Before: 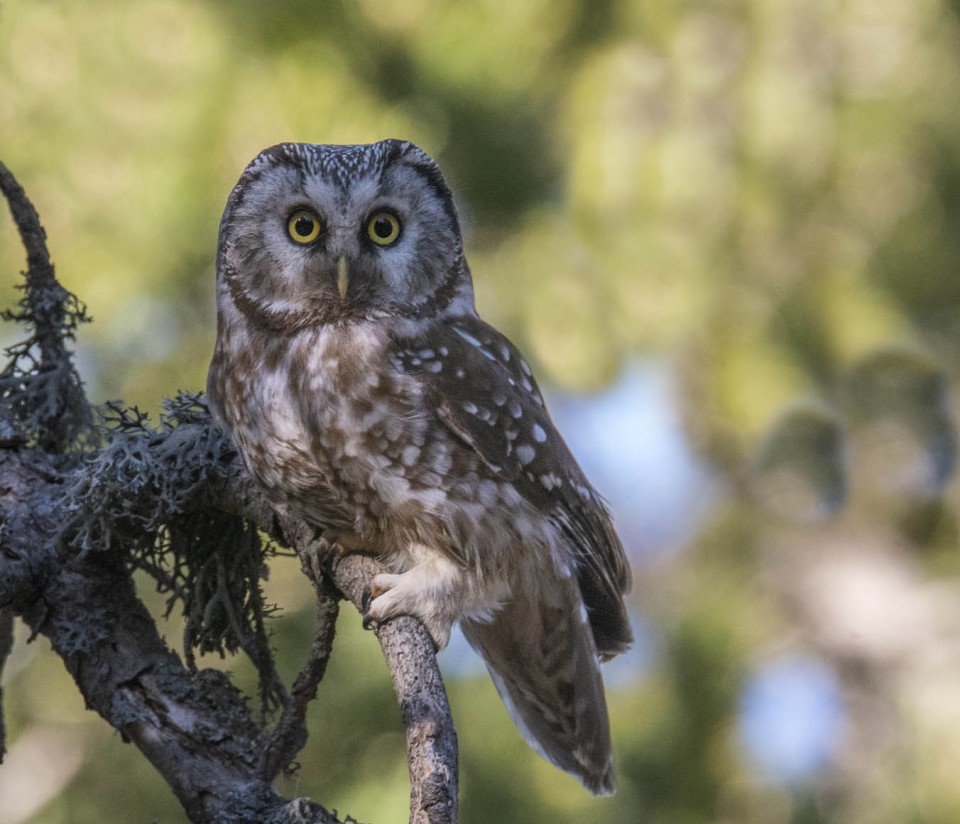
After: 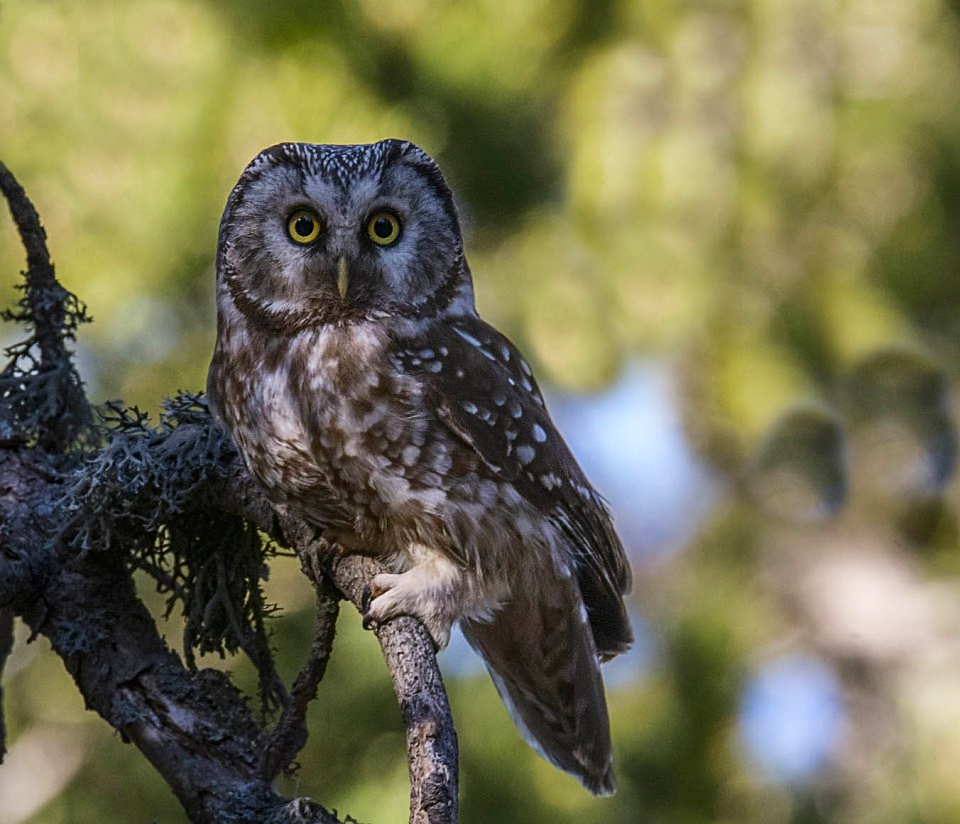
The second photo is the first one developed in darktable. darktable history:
contrast brightness saturation: contrast 0.12, brightness -0.12, saturation 0.2
sharpen: on, module defaults
